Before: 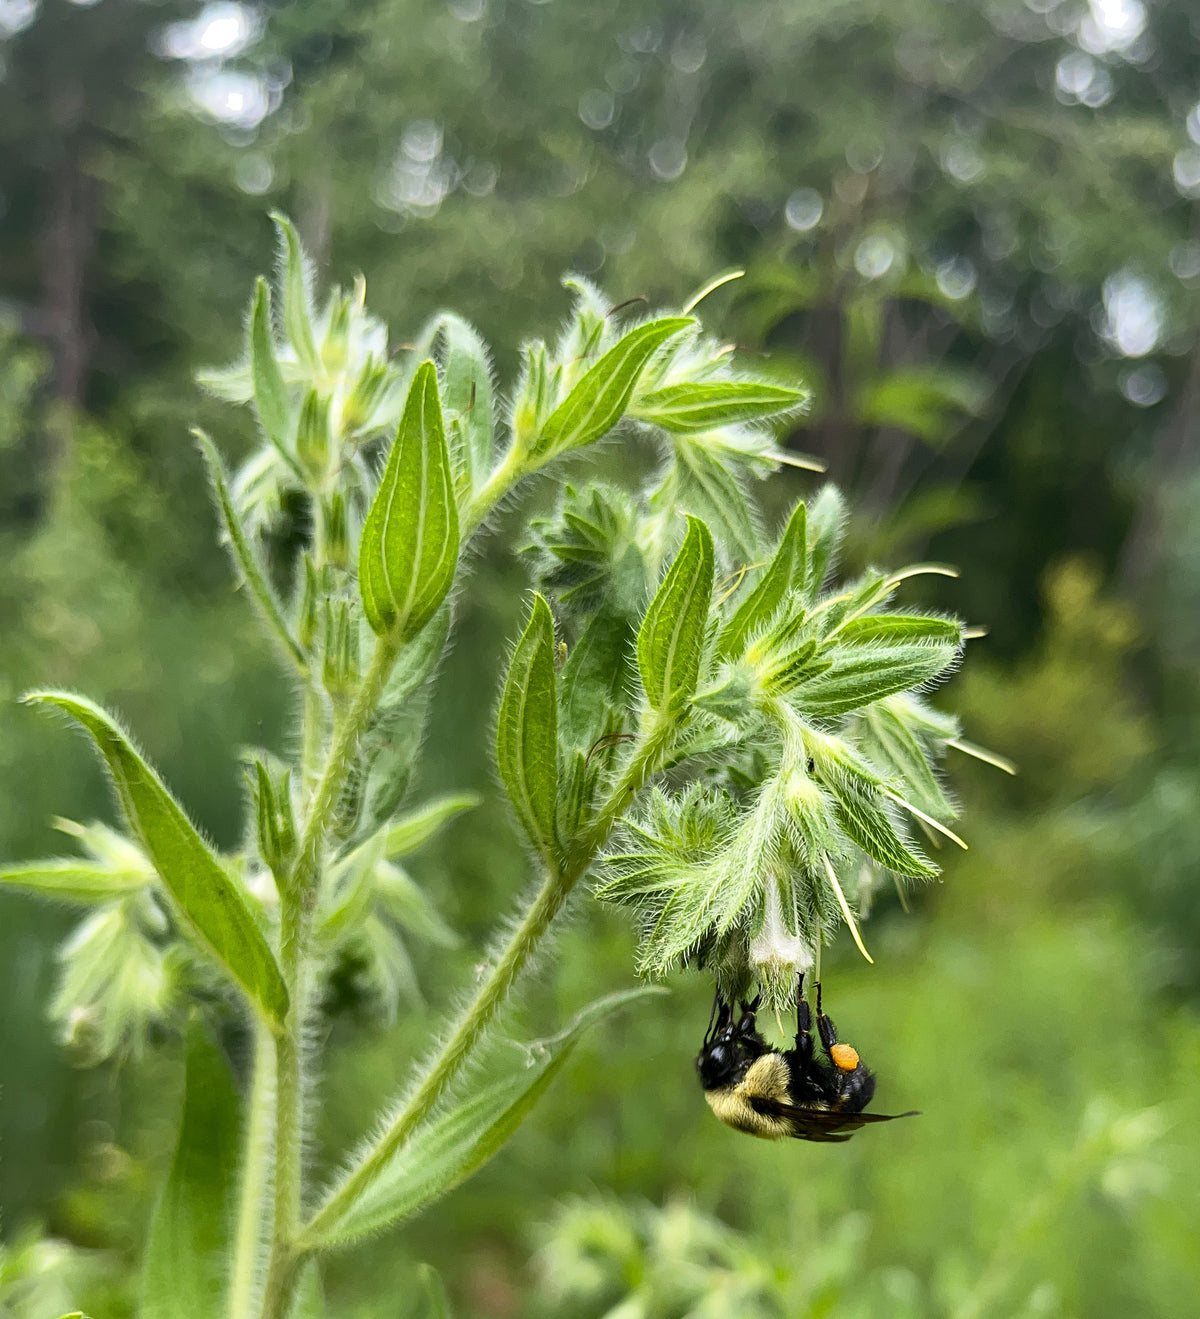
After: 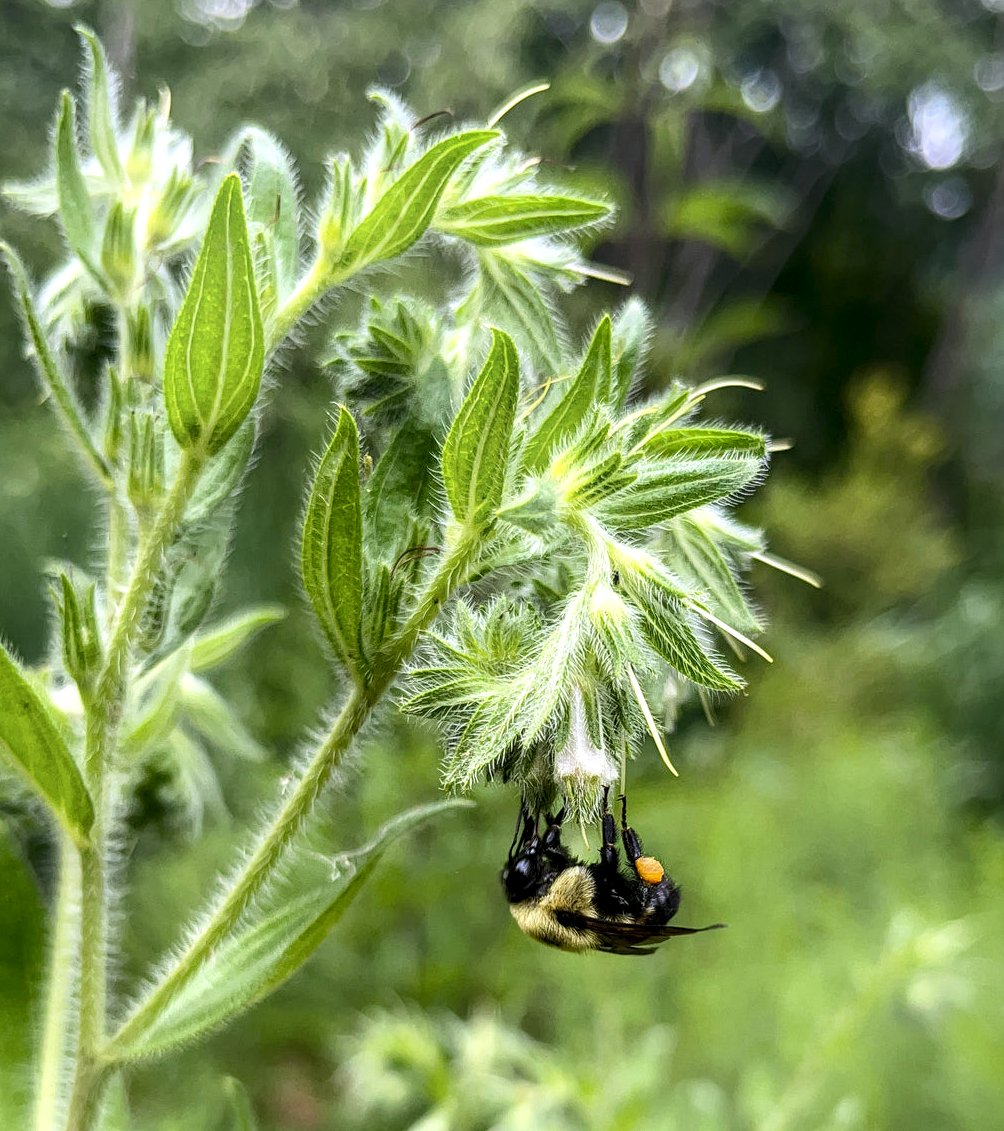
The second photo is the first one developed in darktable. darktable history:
shadows and highlights: shadows -90, highlights 90, soften with gaussian
local contrast: highlights 61%, detail 143%, midtone range 0.428
crop: left 16.315%, top 14.246%
white balance: red 1.004, blue 1.096
